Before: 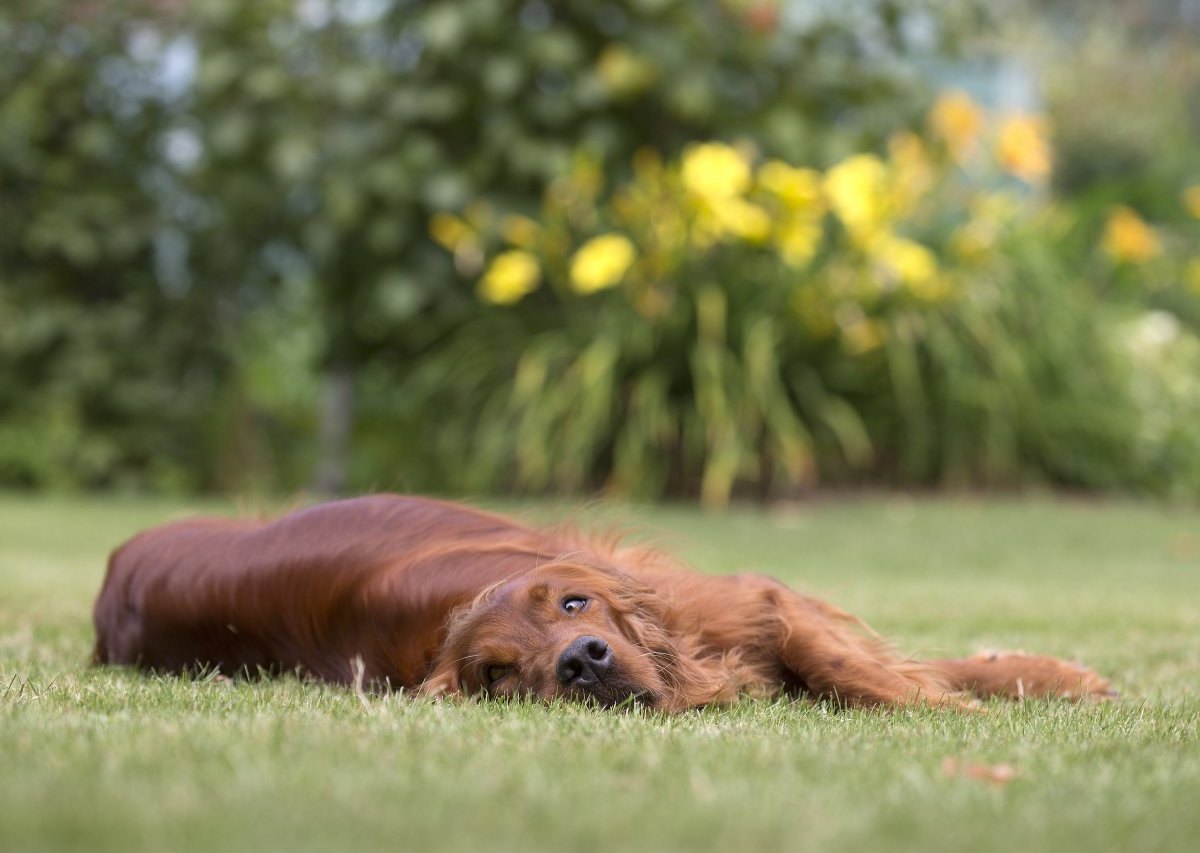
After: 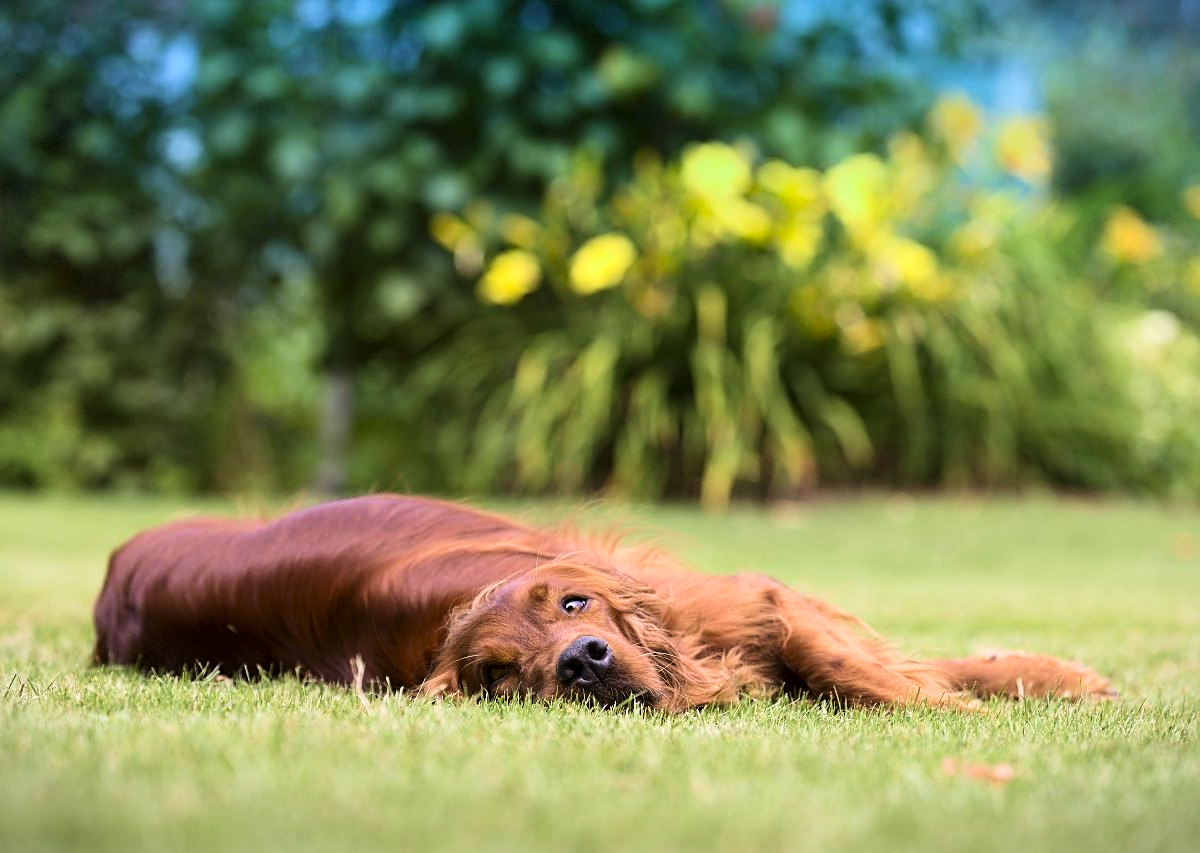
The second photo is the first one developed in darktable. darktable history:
tone curve: curves: ch0 [(0, 0) (0.004, 0.001) (0.133, 0.112) (0.325, 0.362) (0.832, 0.893) (1, 1)], color space Lab, linked channels, preserve colors none
vignetting: fall-off start 85%, fall-off radius 80%, brightness -0.182, saturation -0.3, width/height ratio 1.219, dithering 8-bit output, unbound false
velvia: on, module defaults
sharpen: on, module defaults
contrast brightness saturation: contrast 0.15, brightness -0.01, saturation 0.1
graduated density: density 2.02 EV, hardness 44%, rotation 0.374°, offset 8.21, hue 208.8°, saturation 97%
